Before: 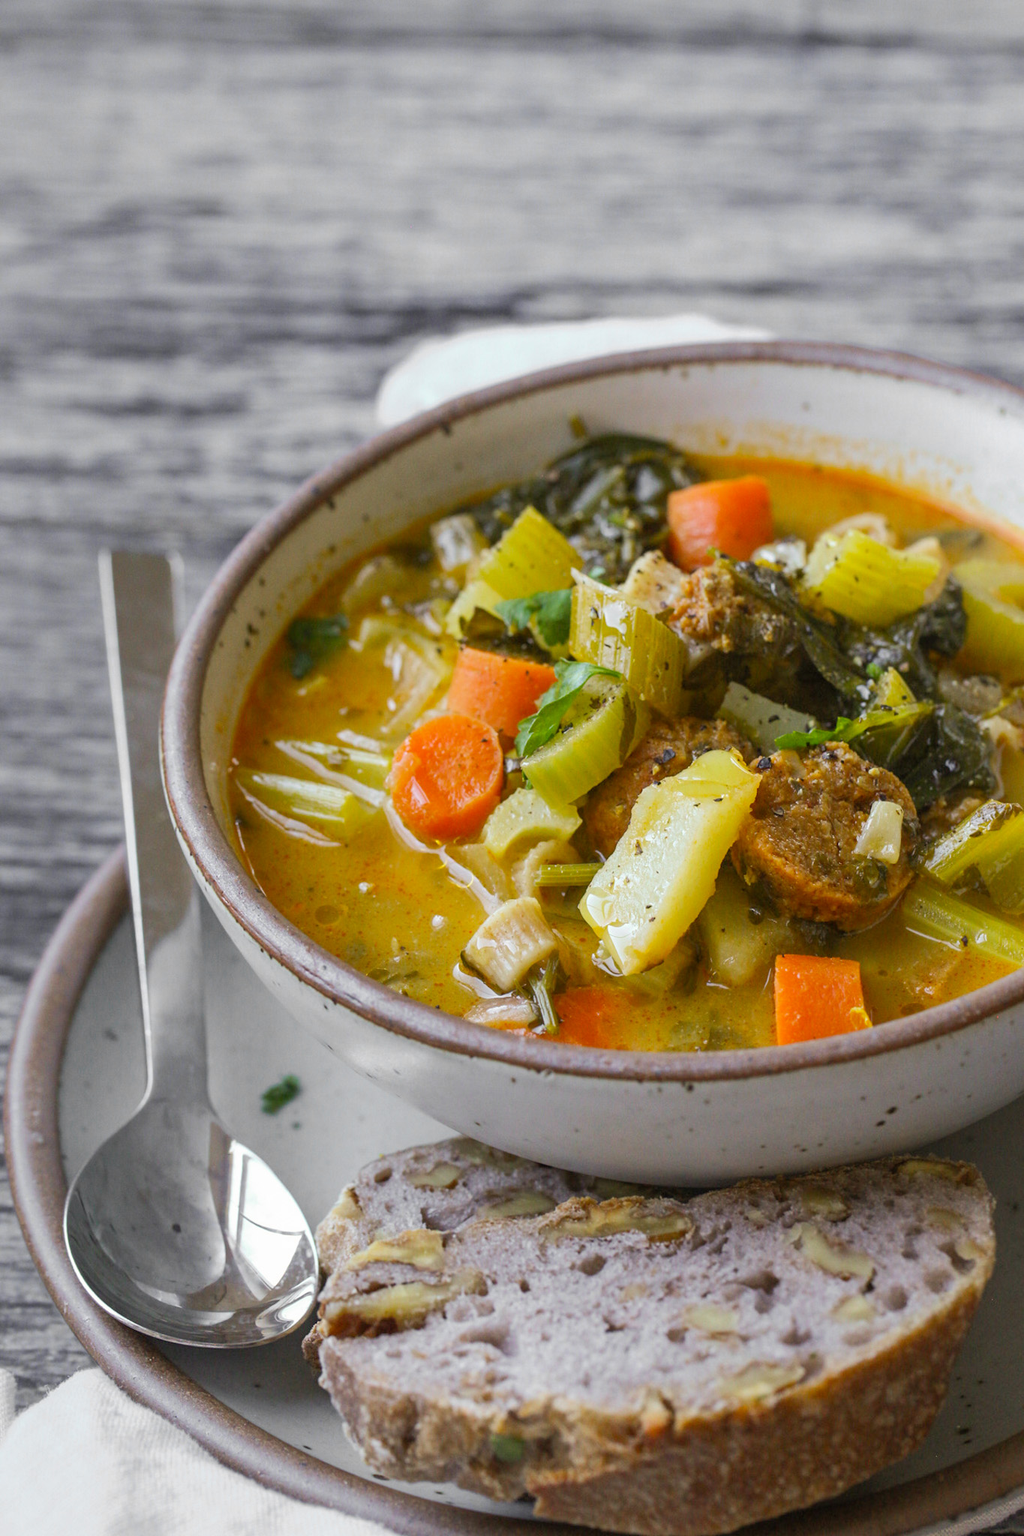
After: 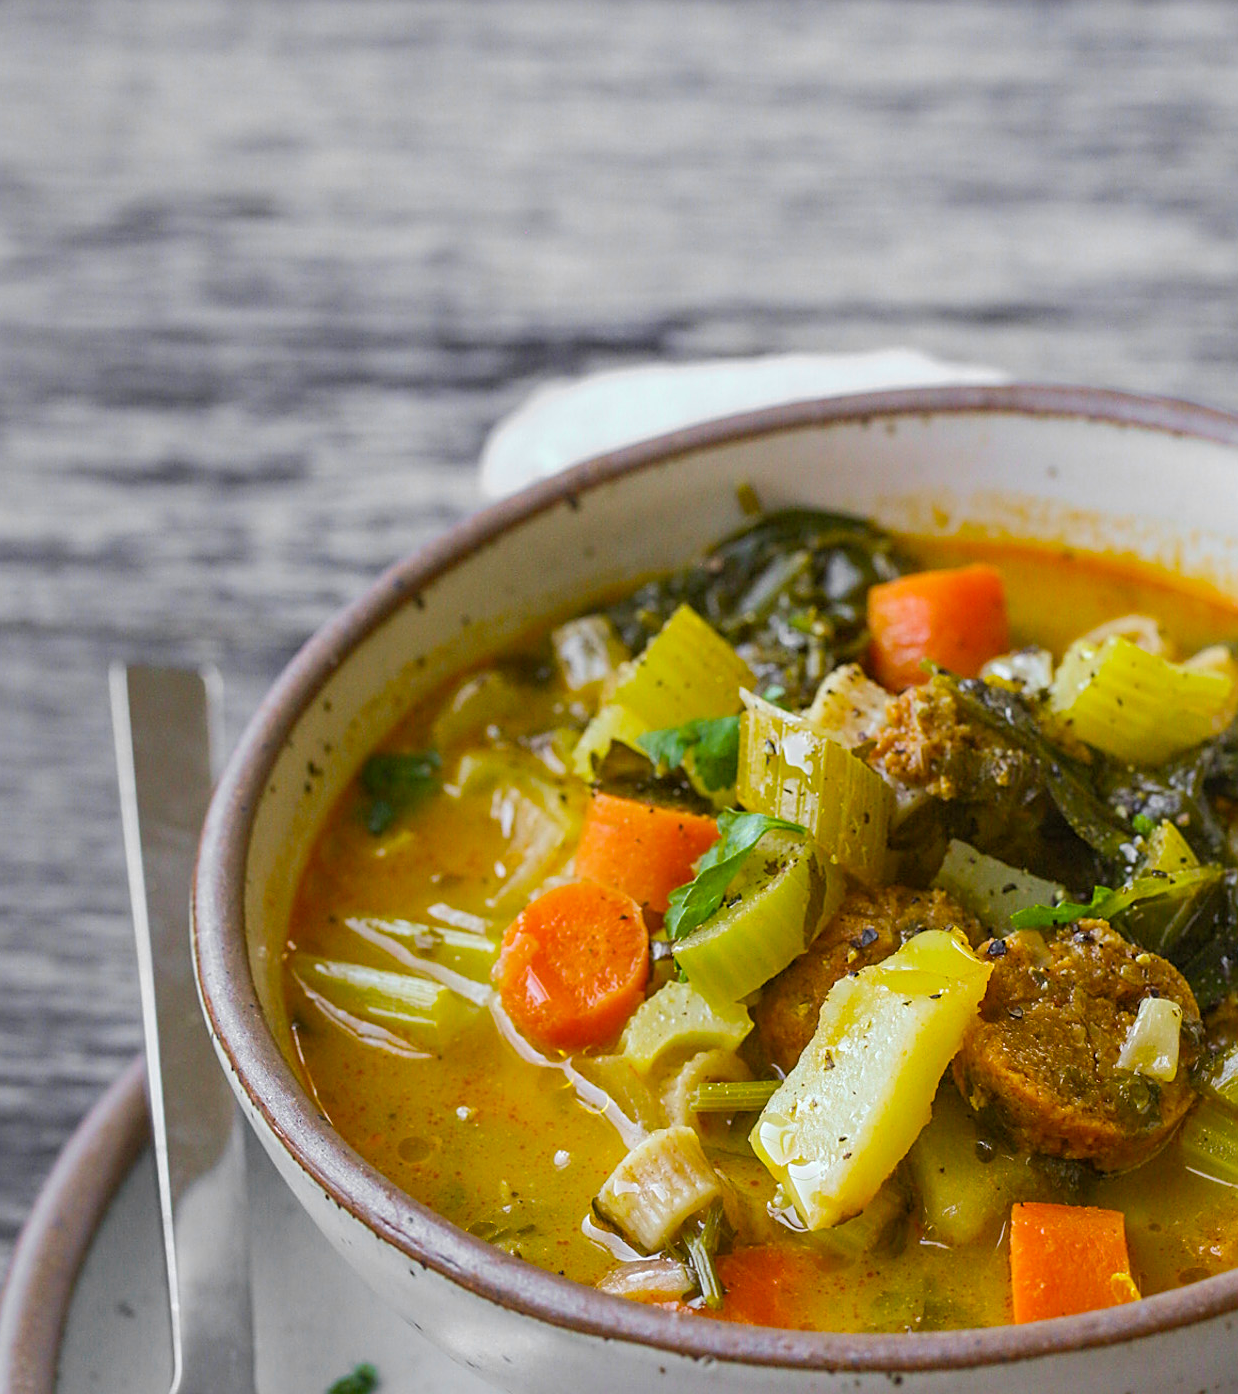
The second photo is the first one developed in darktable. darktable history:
crop: left 1.616%, top 3.459%, right 7.622%, bottom 28.449%
color balance rgb: perceptual saturation grading › global saturation 30.617%
sharpen: on, module defaults
